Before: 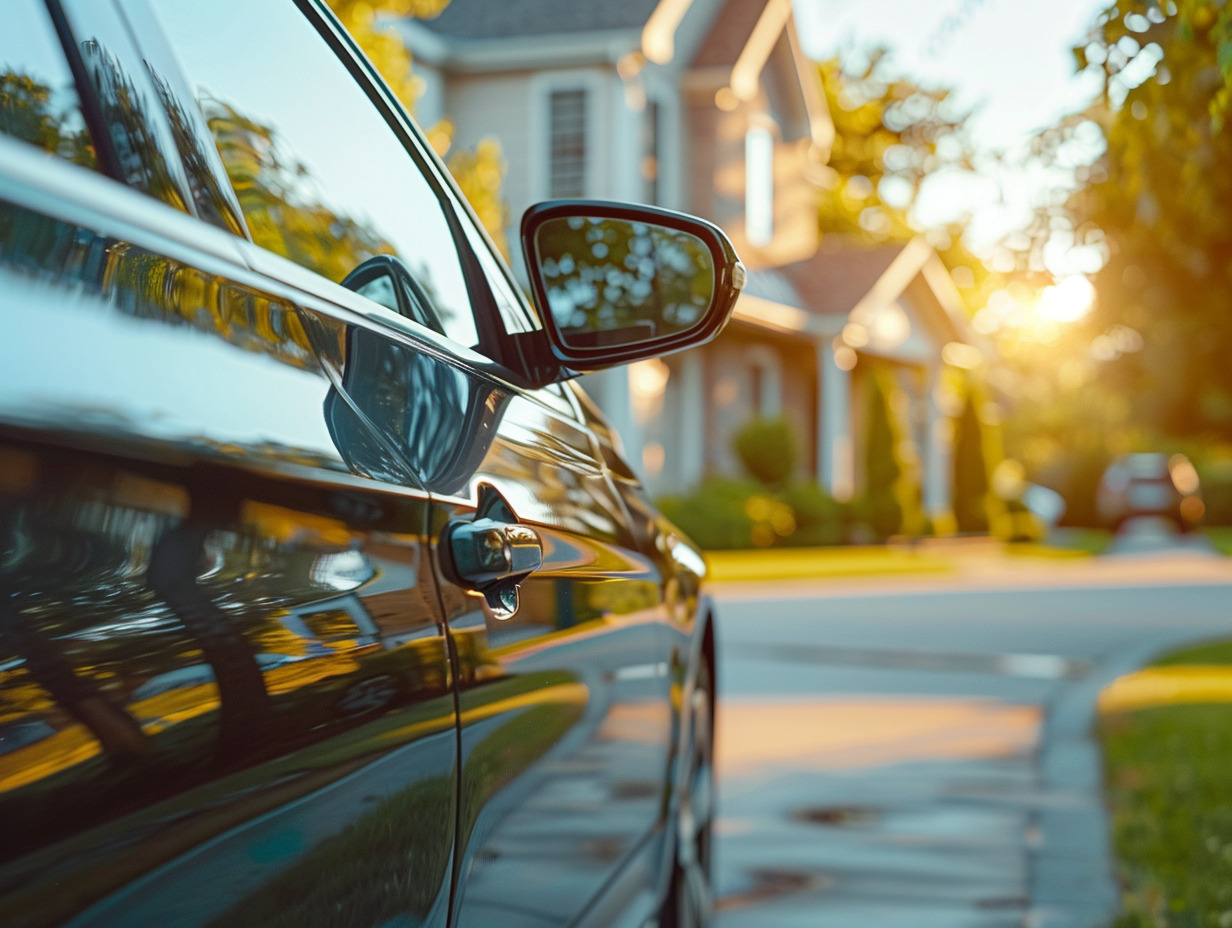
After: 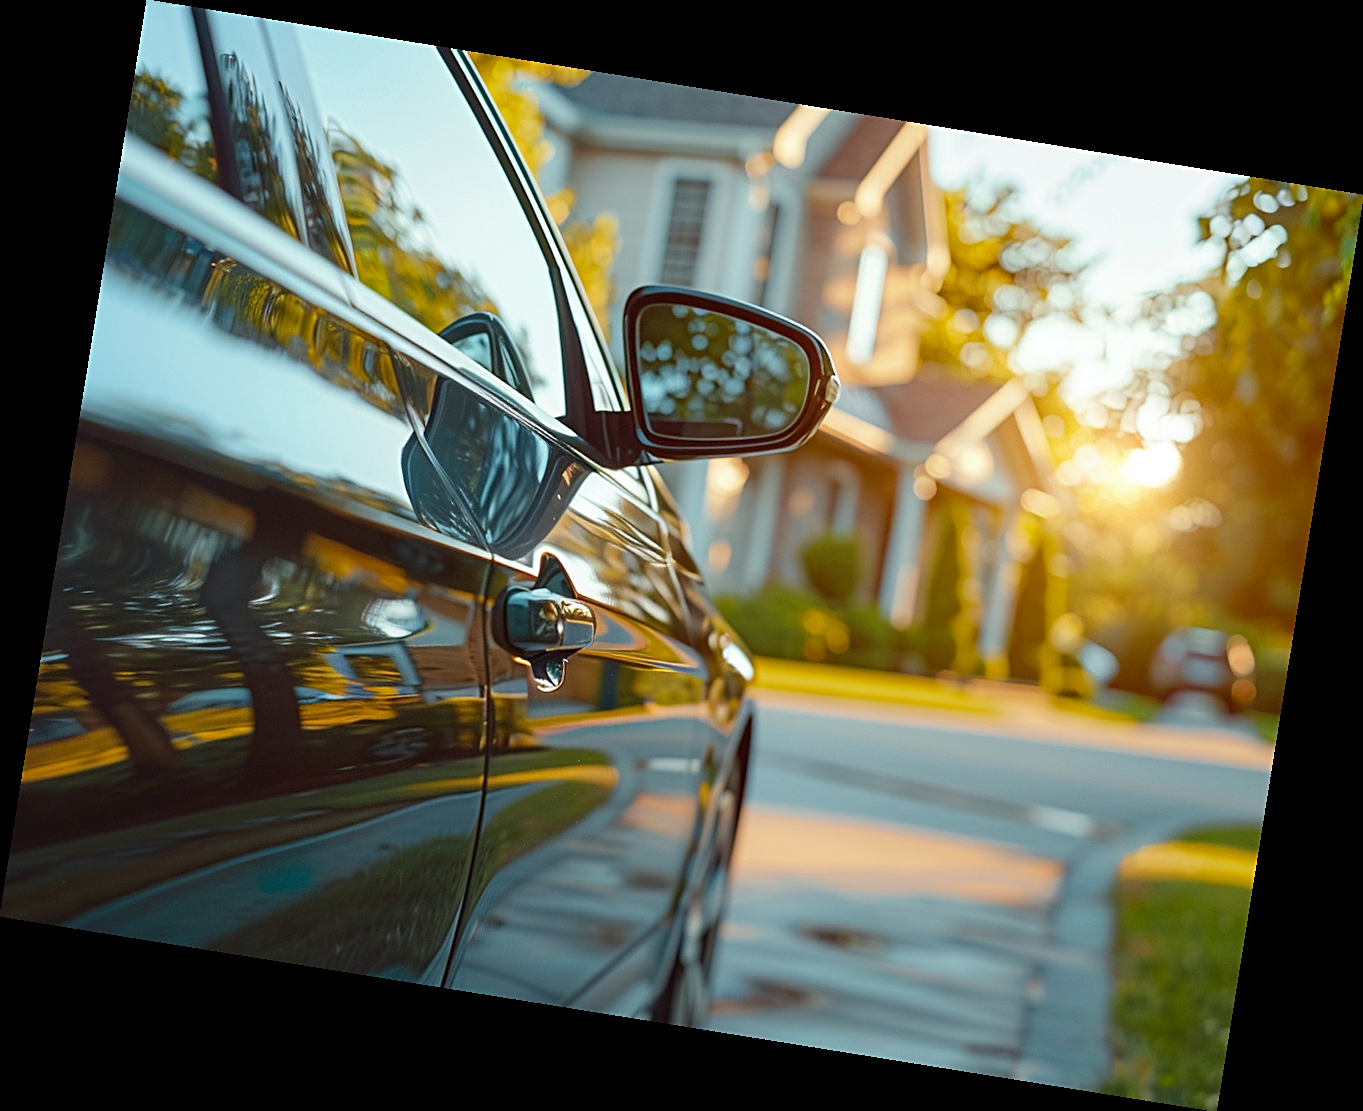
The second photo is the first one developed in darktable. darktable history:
sharpen: on, module defaults
vibrance: vibrance 15%
rotate and perspective: rotation 9.12°, automatic cropping off
